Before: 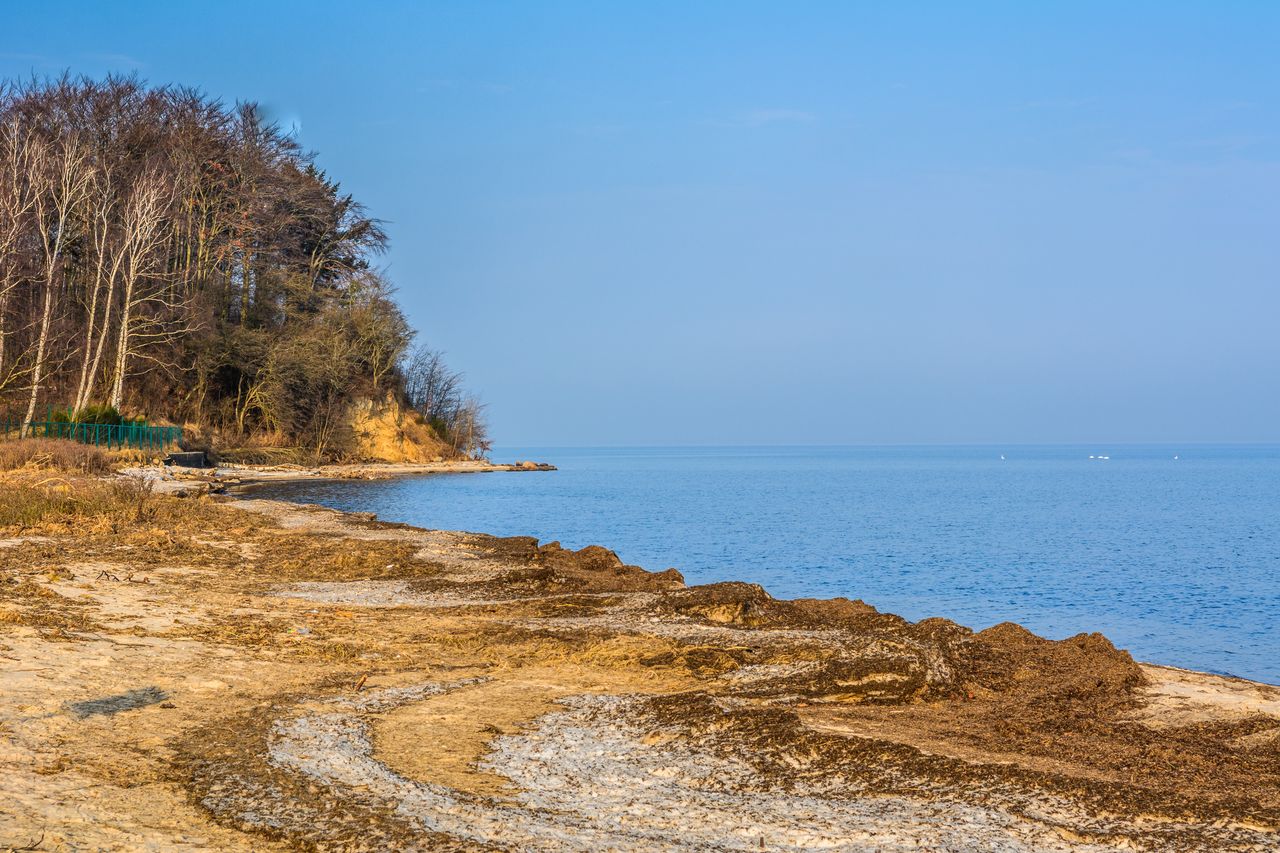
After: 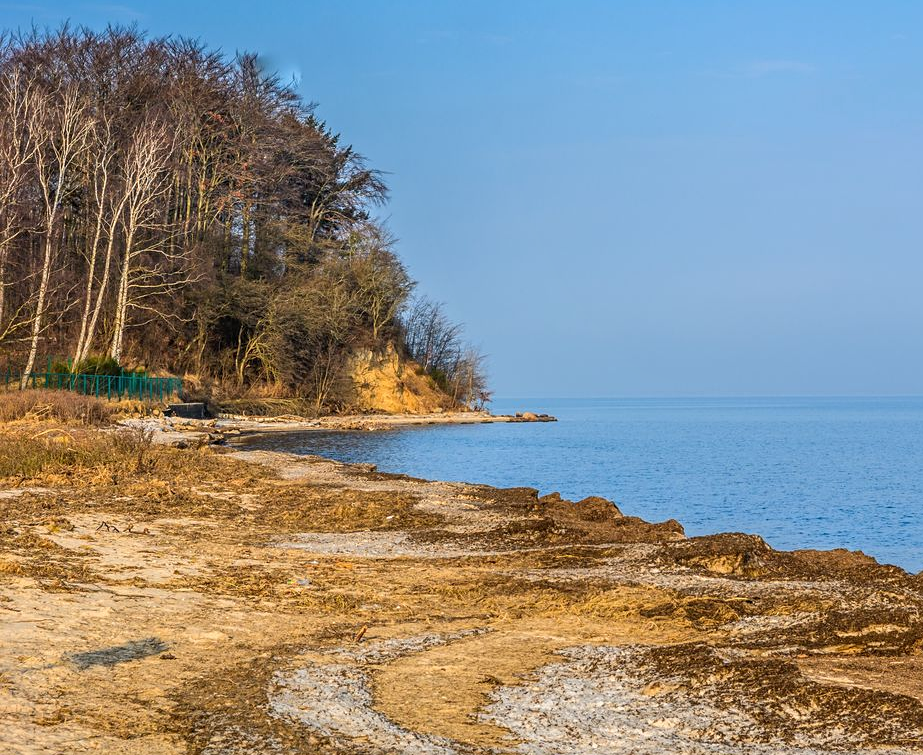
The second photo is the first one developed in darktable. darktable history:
sharpen: amount 0.213
shadows and highlights: shadows 20.27, highlights -20.44, soften with gaussian
crop: top 5.765%, right 27.86%, bottom 5.668%
